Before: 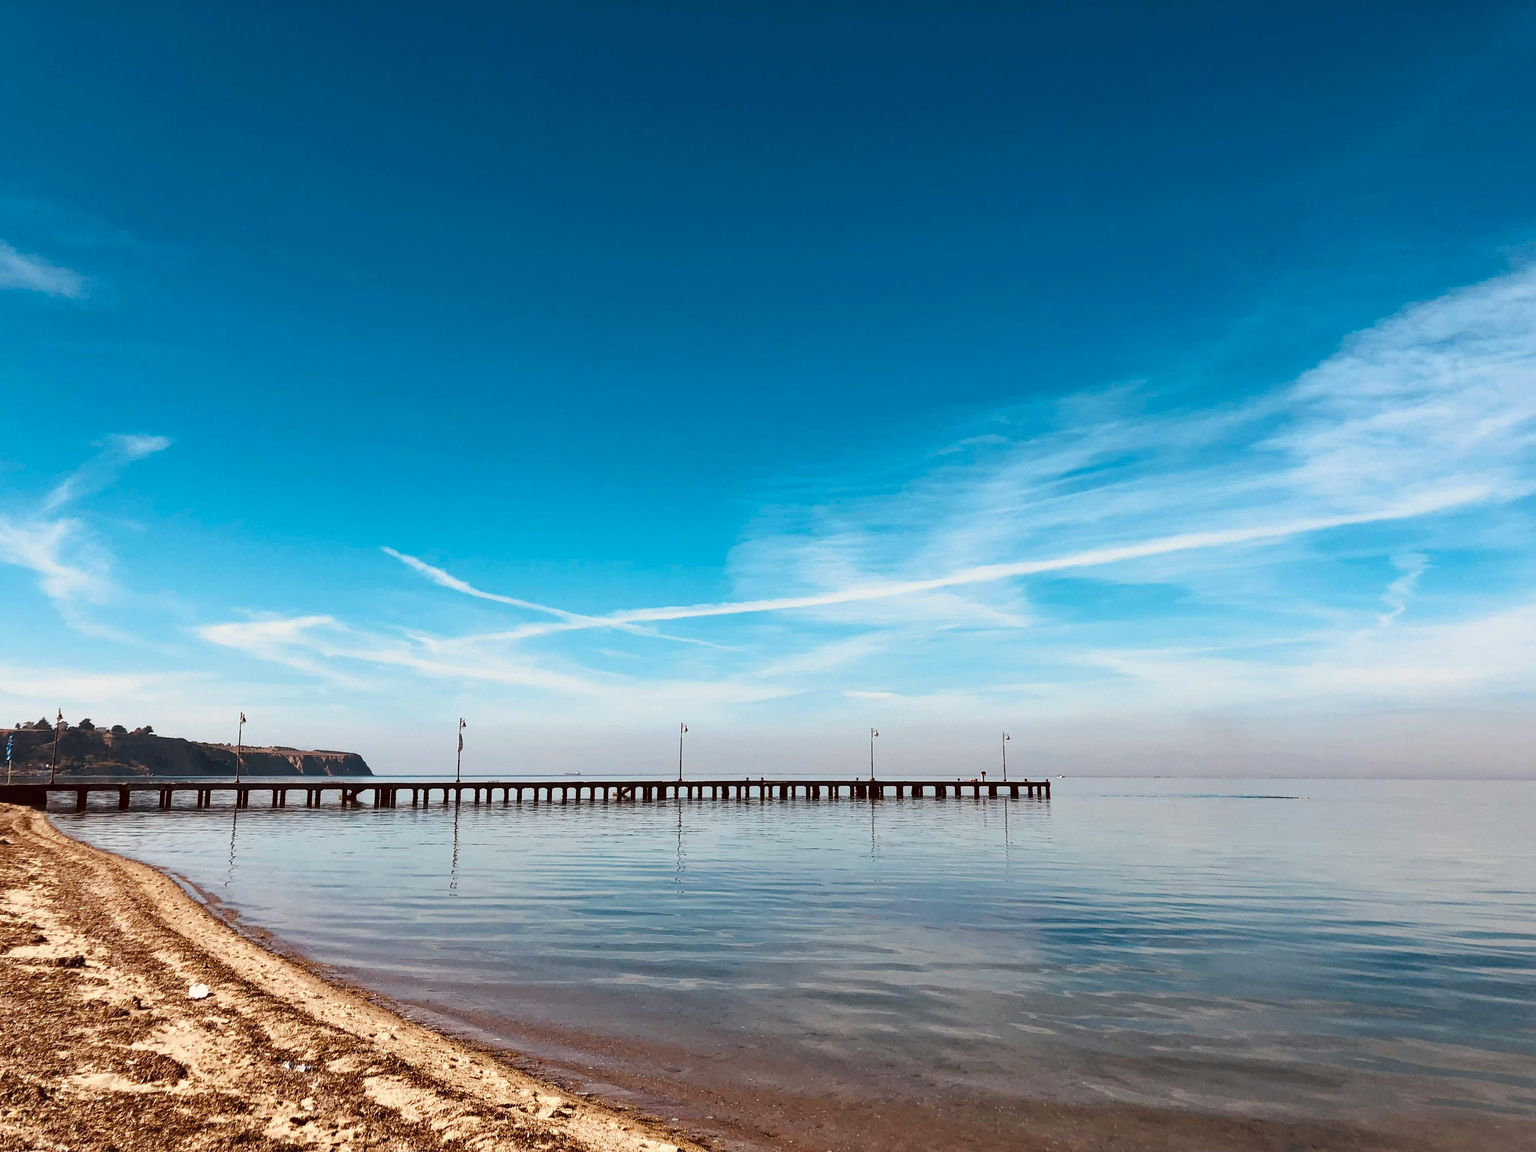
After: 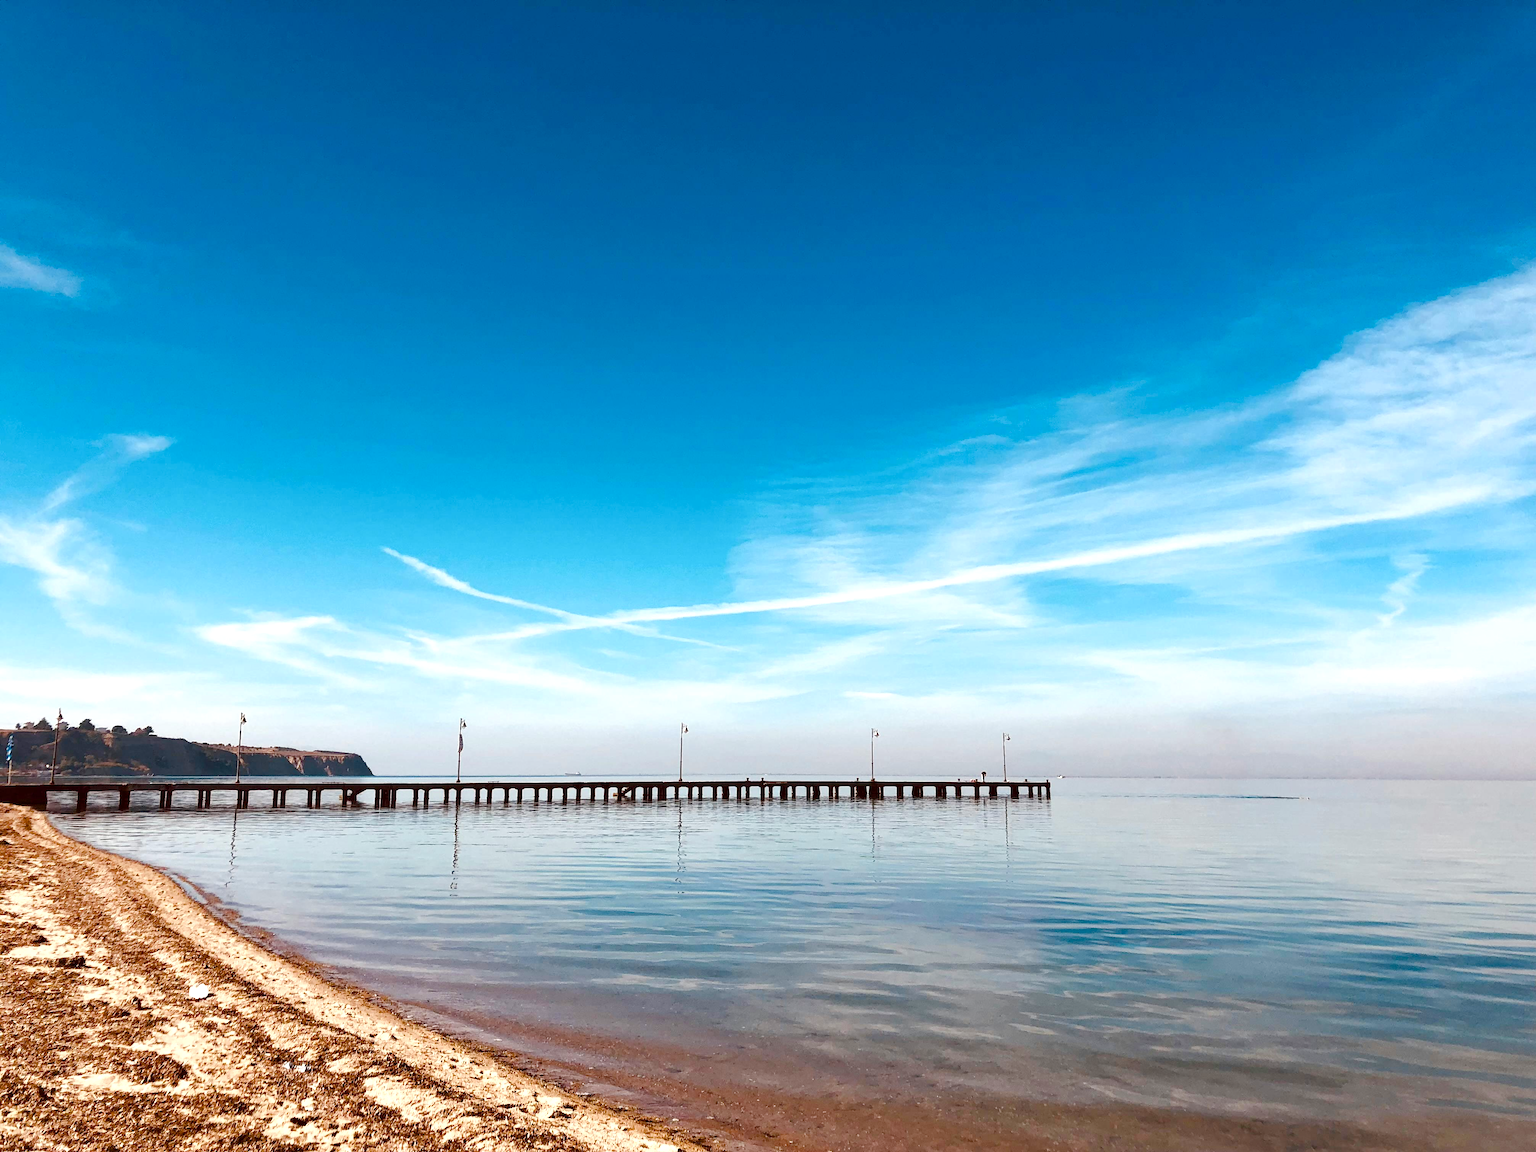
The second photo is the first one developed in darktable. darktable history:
exposure: exposure 0.014 EV, compensate highlight preservation false
color balance rgb: perceptual saturation grading › global saturation 20%, perceptual saturation grading › highlights -50%, perceptual saturation grading › shadows 30%, perceptual brilliance grading › global brilliance 10%, perceptual brilliance grading › shadows 15%
